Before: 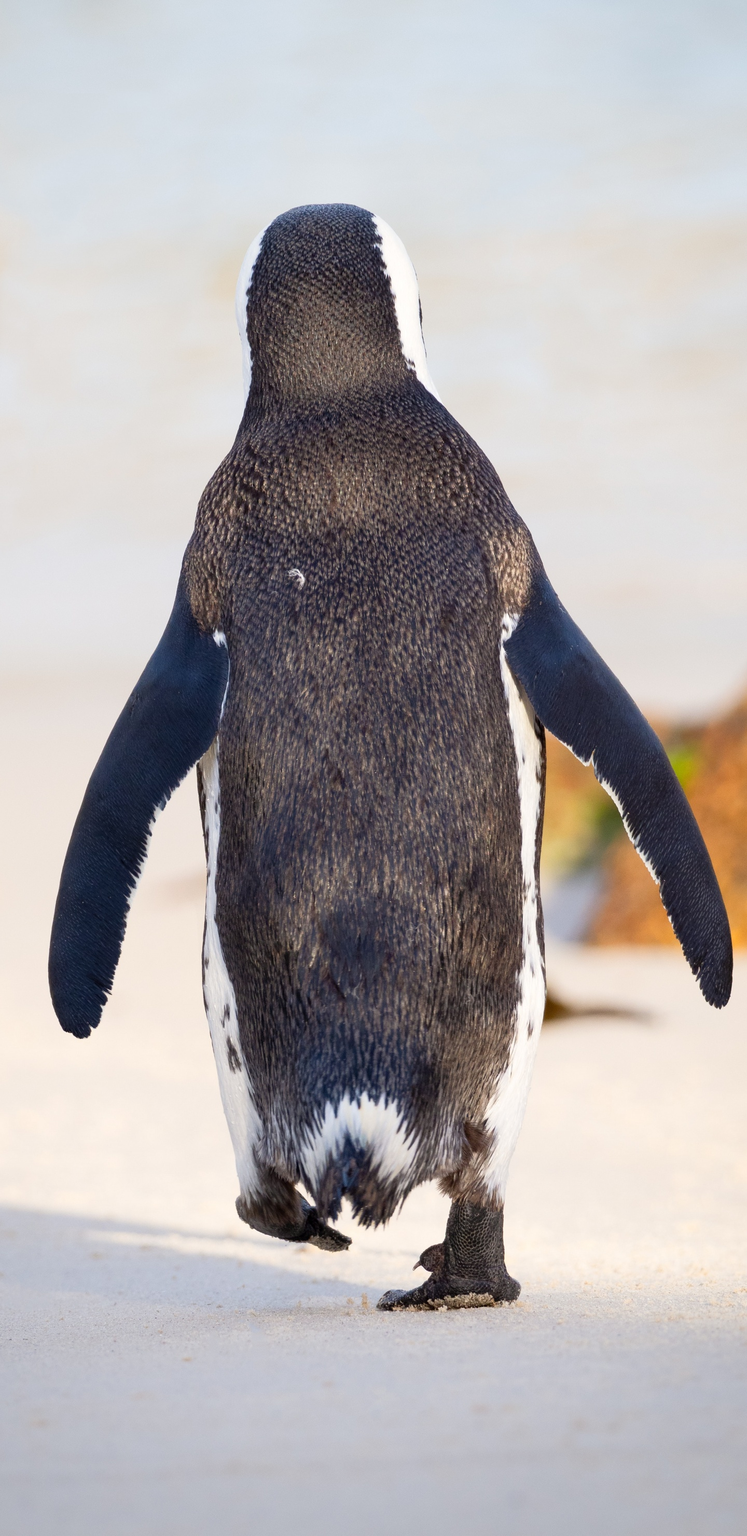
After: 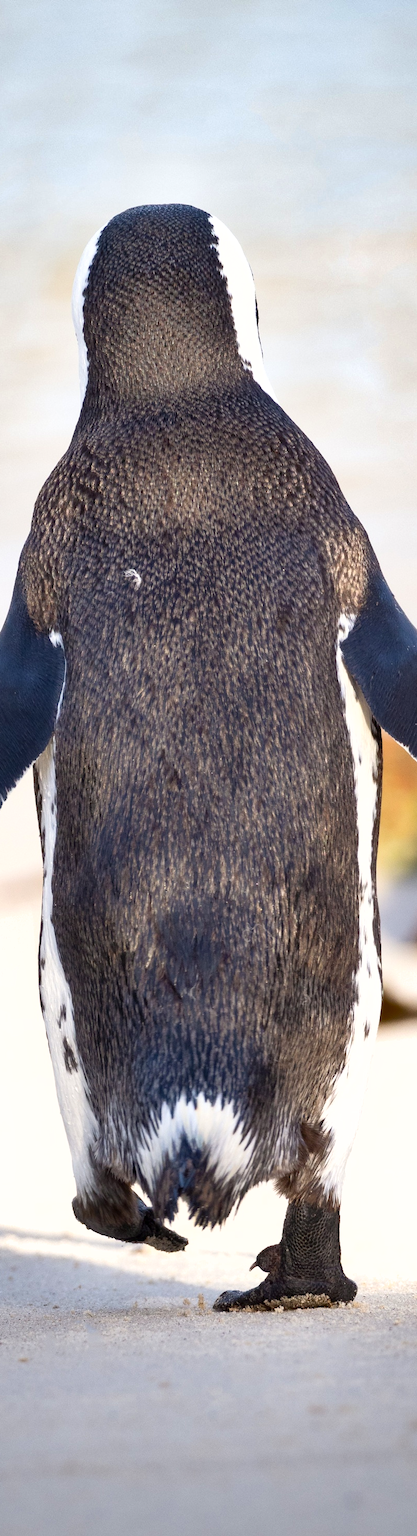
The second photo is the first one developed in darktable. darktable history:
crop: left 21.98%, right 22.13%, bottom 0.011%
exposure: exposure 0.297 EV, compensate highlight preservation false
shadows and highlights: radius 117.55, shadows 41.71, highlights -62.04, soften with gaussian
